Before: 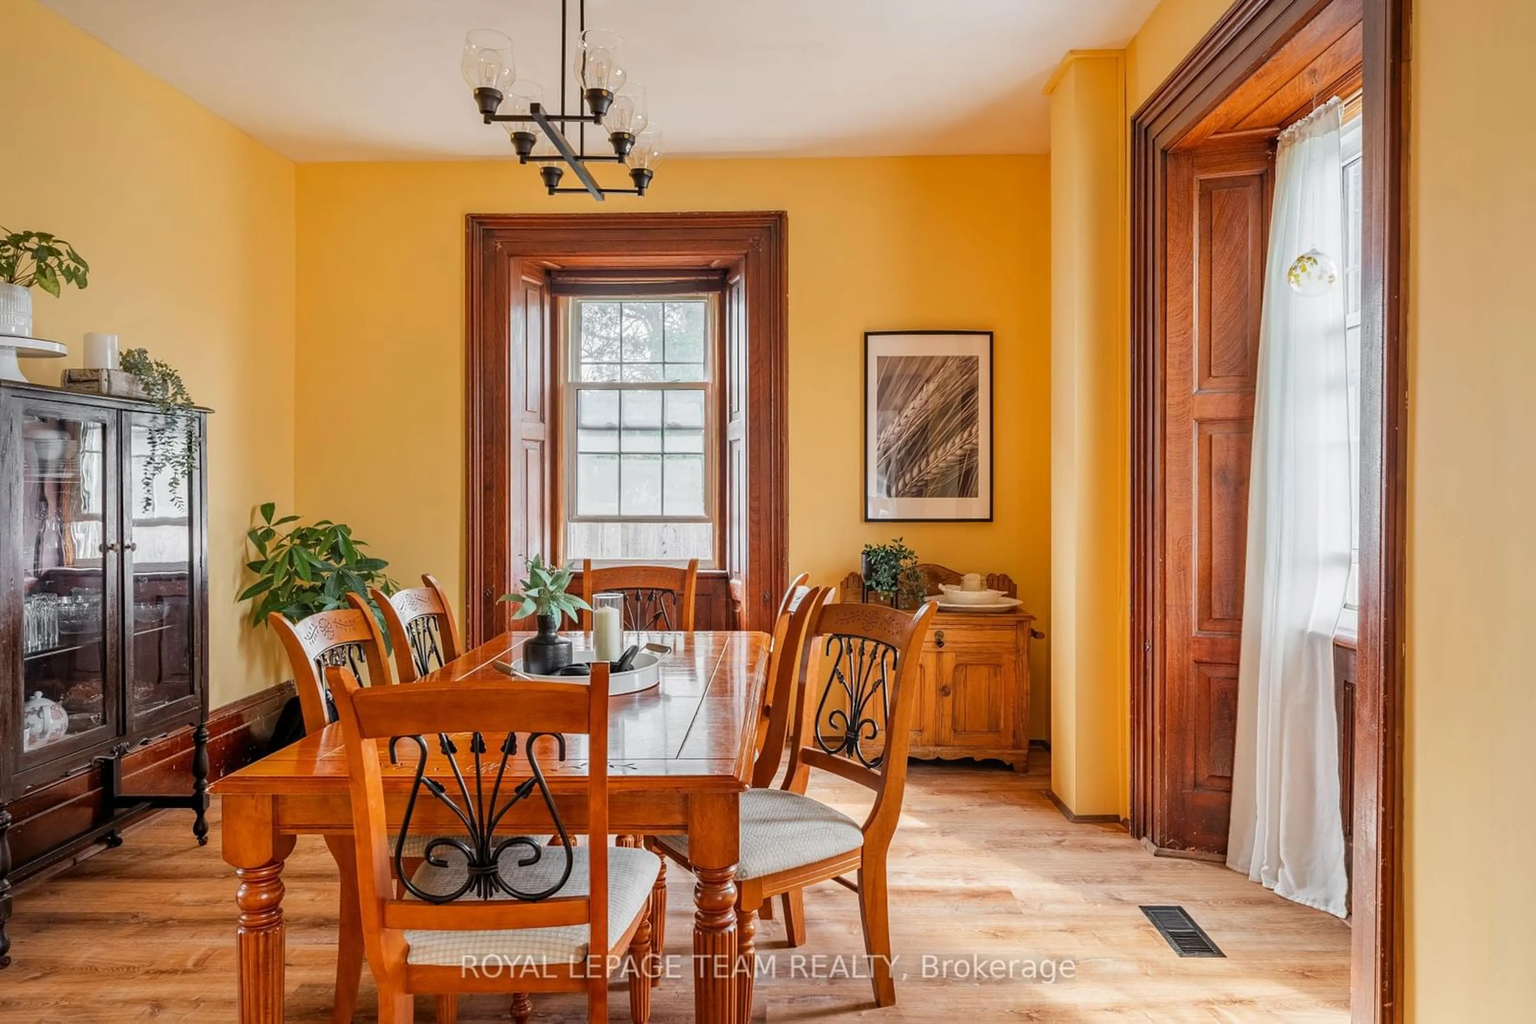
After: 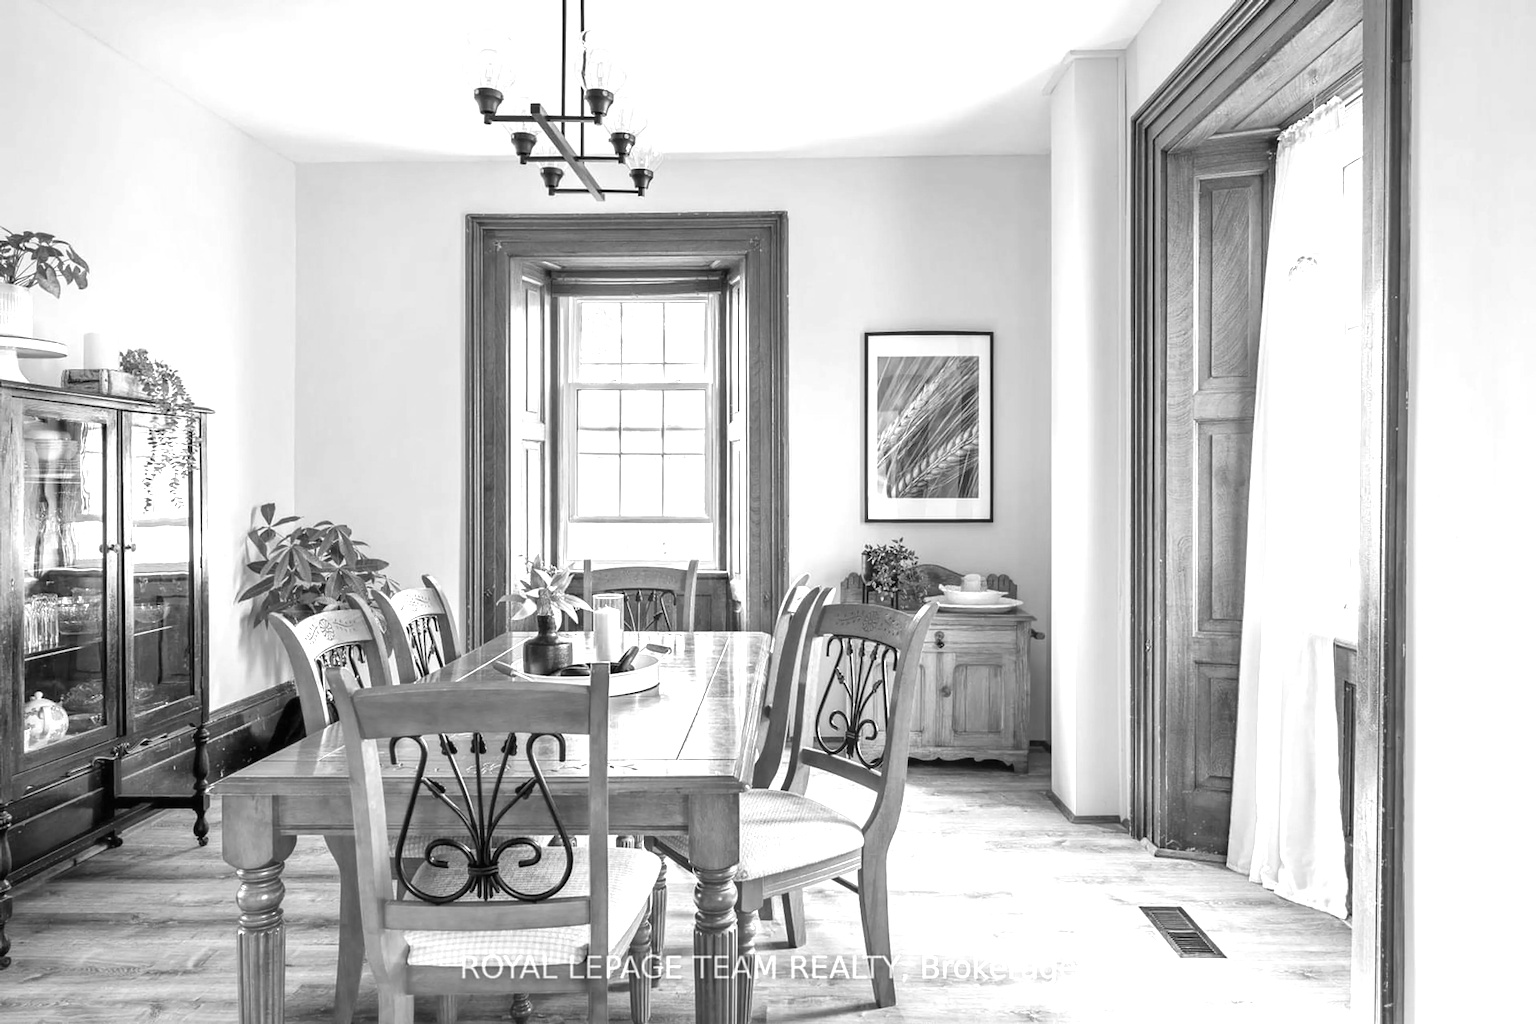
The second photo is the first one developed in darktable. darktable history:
exposure: black level correction 0, exposure 1.2 EV, compensate highlight preservation false
monochrome: on, module defaults
